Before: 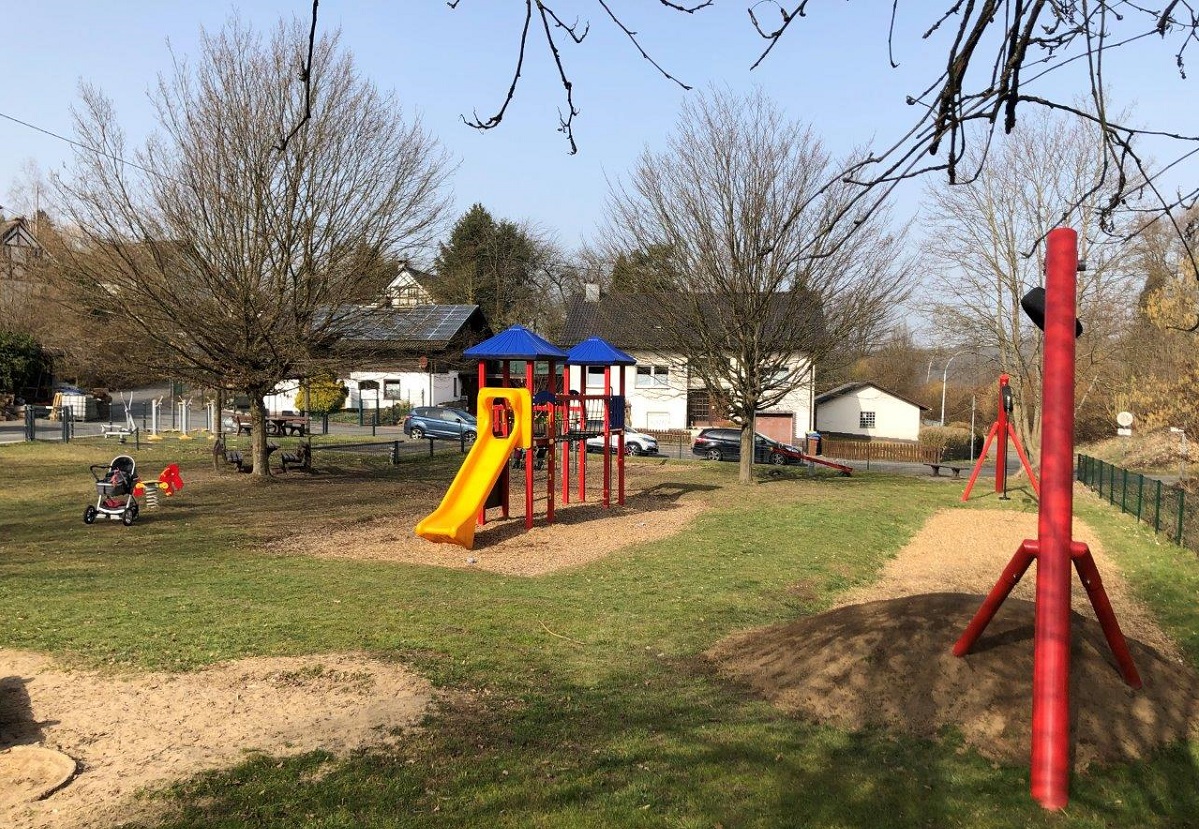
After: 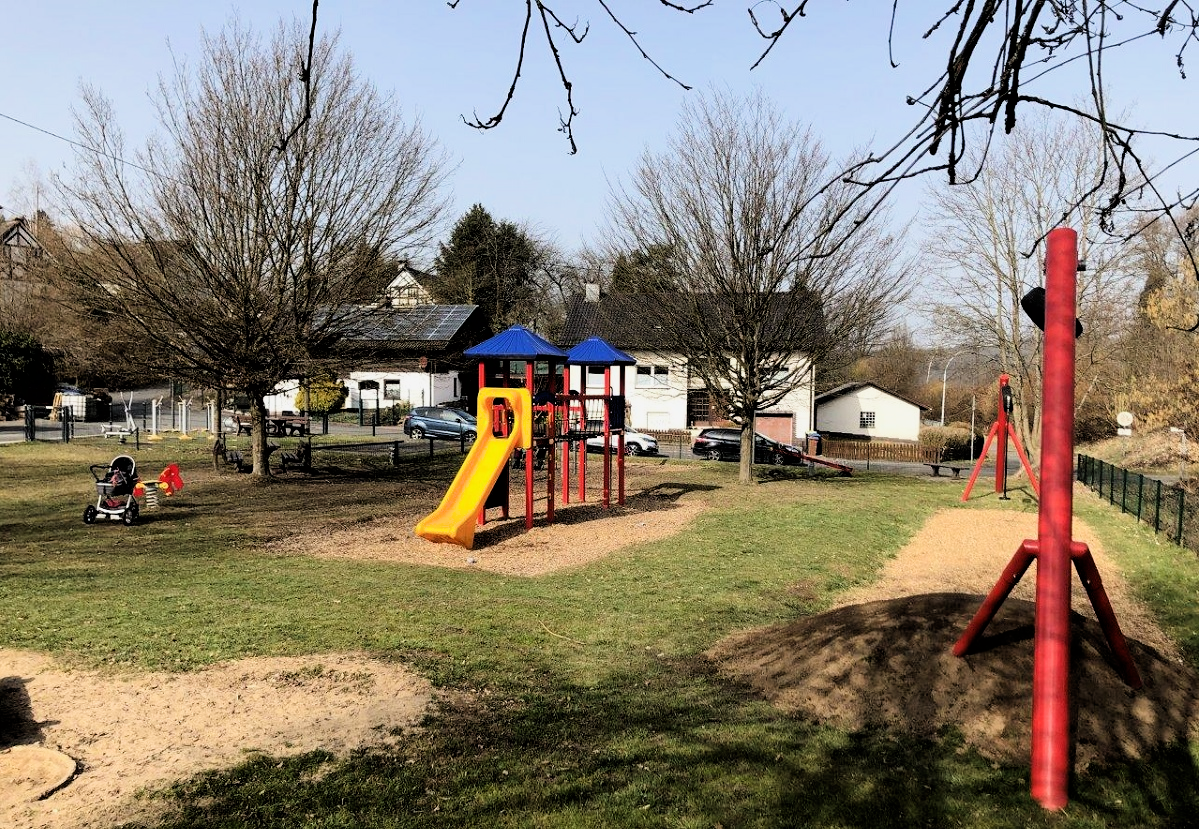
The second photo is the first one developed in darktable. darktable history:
filmic rgb: black relative exposure -4.01 EV, white relative exposure 2.99 EV, hardness 3, contrast 1.393
